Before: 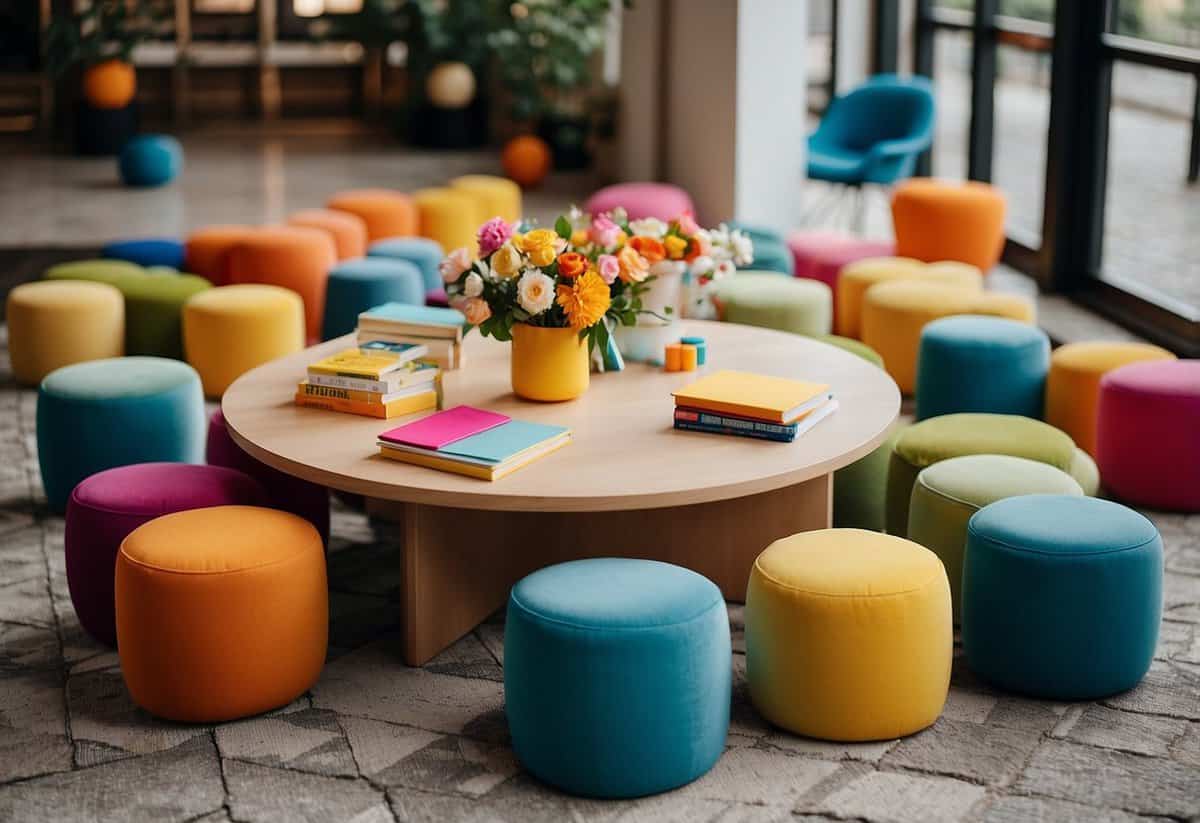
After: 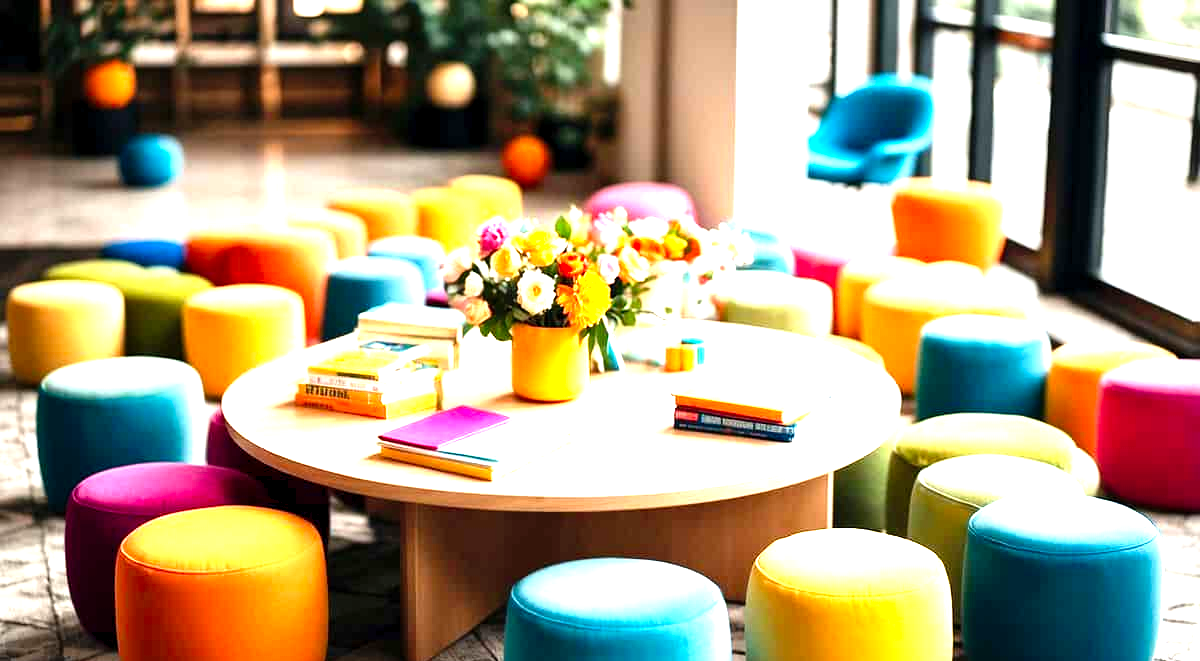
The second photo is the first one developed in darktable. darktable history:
exposure: black level correction 0.002, compensate highlight preservation false
levels: levels [0, 0.281, 0.562]
crop: bottom 19.644%
